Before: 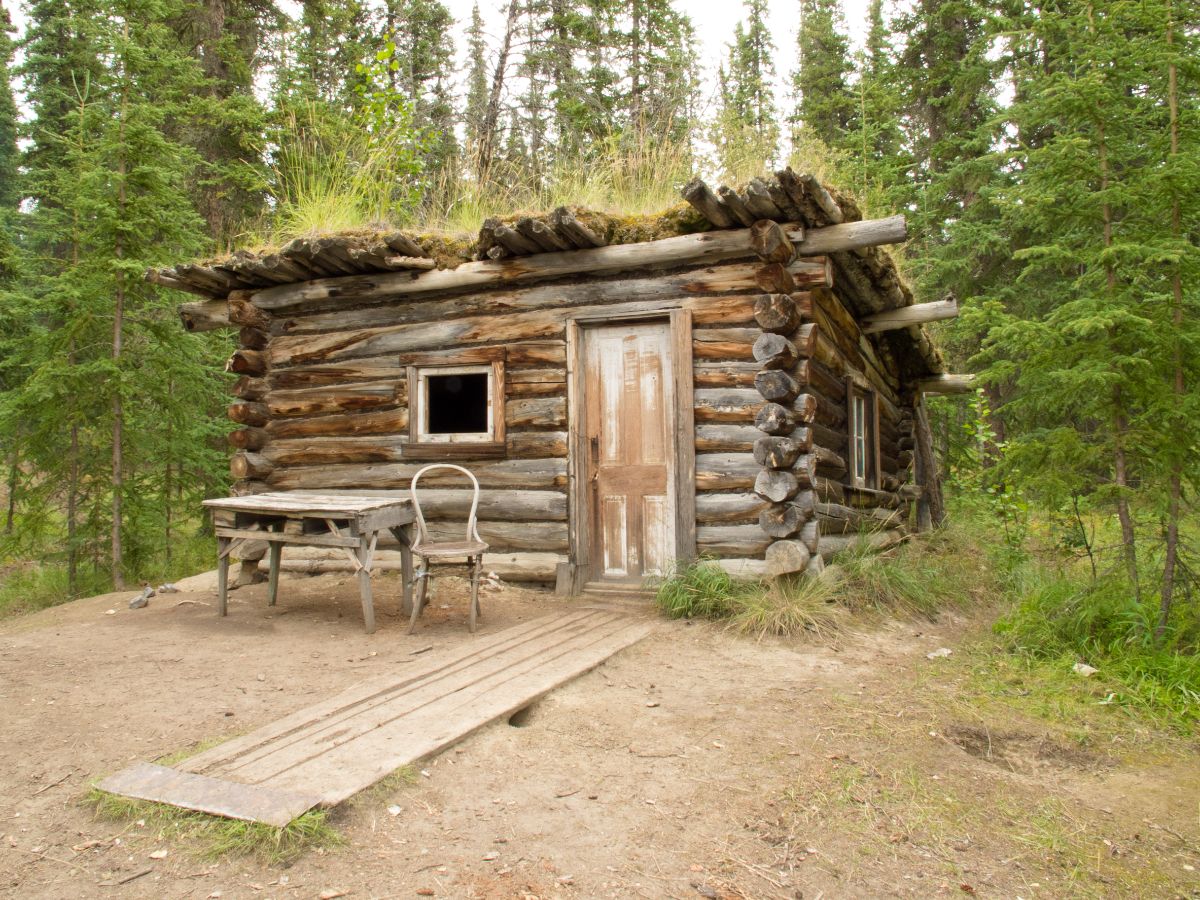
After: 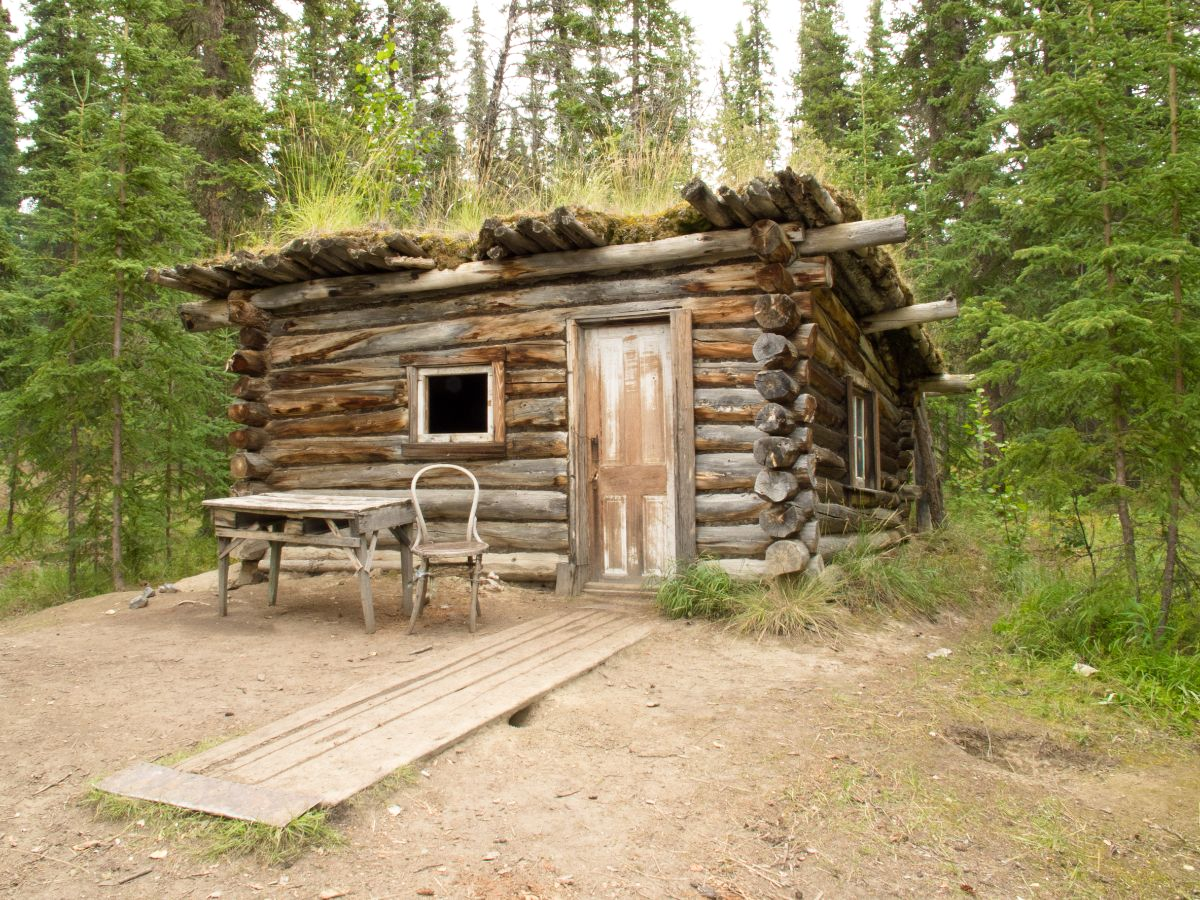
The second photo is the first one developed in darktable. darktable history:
shadows and highlights: shadows 0.071, highlights 40.75
exposure: compensate highlight preservation false
